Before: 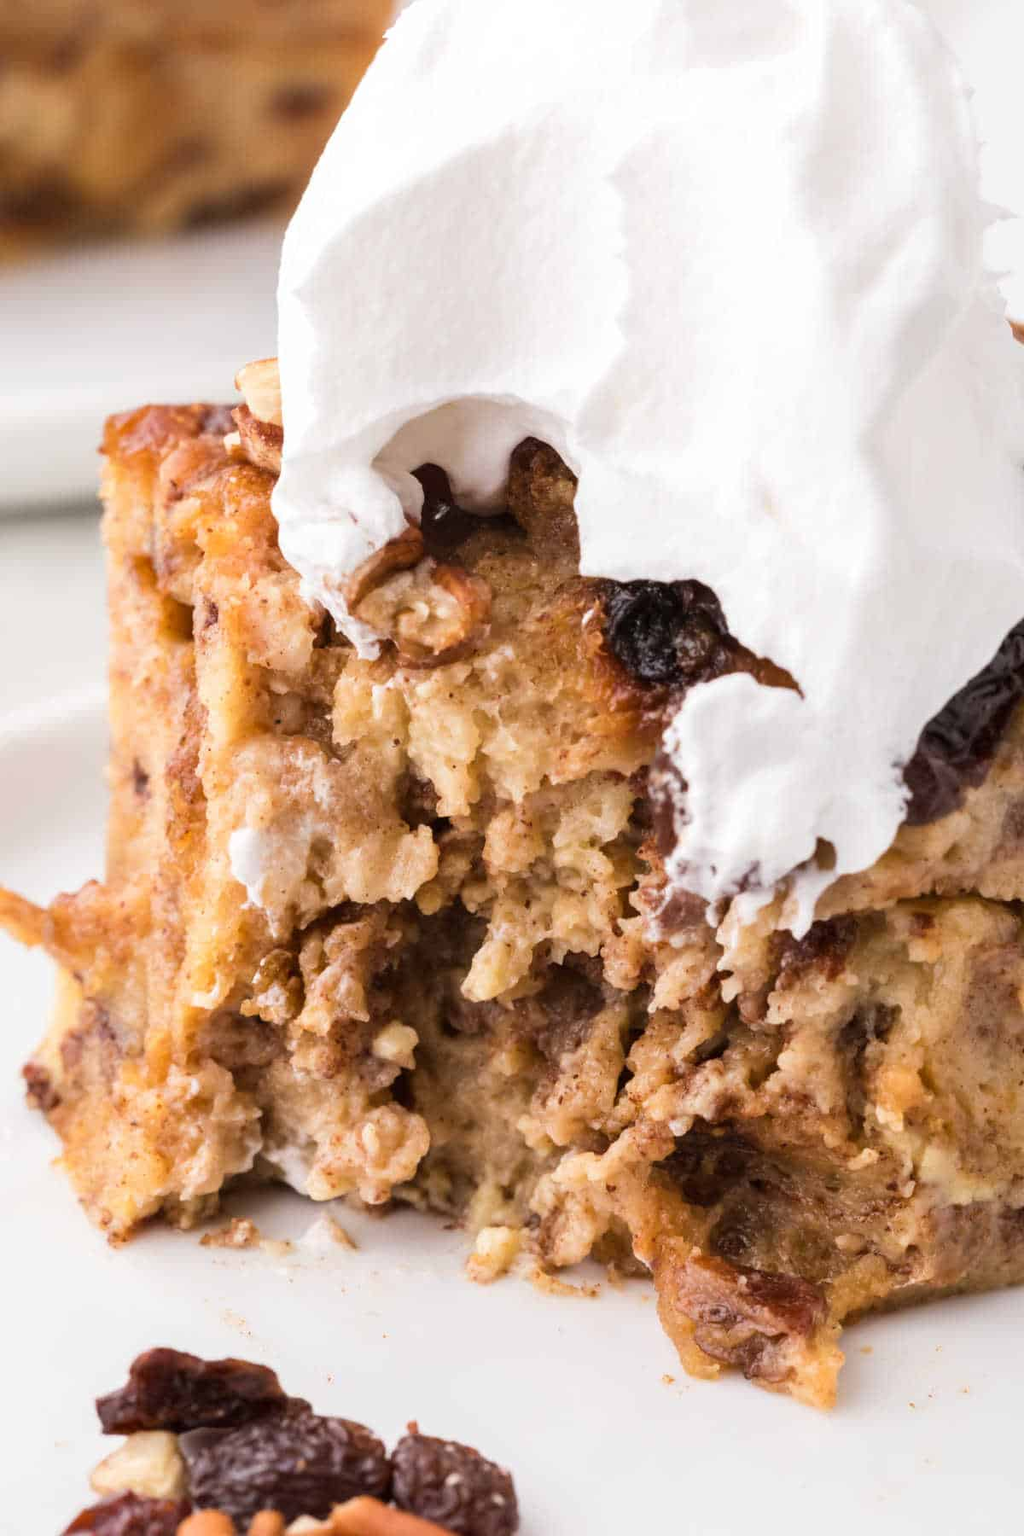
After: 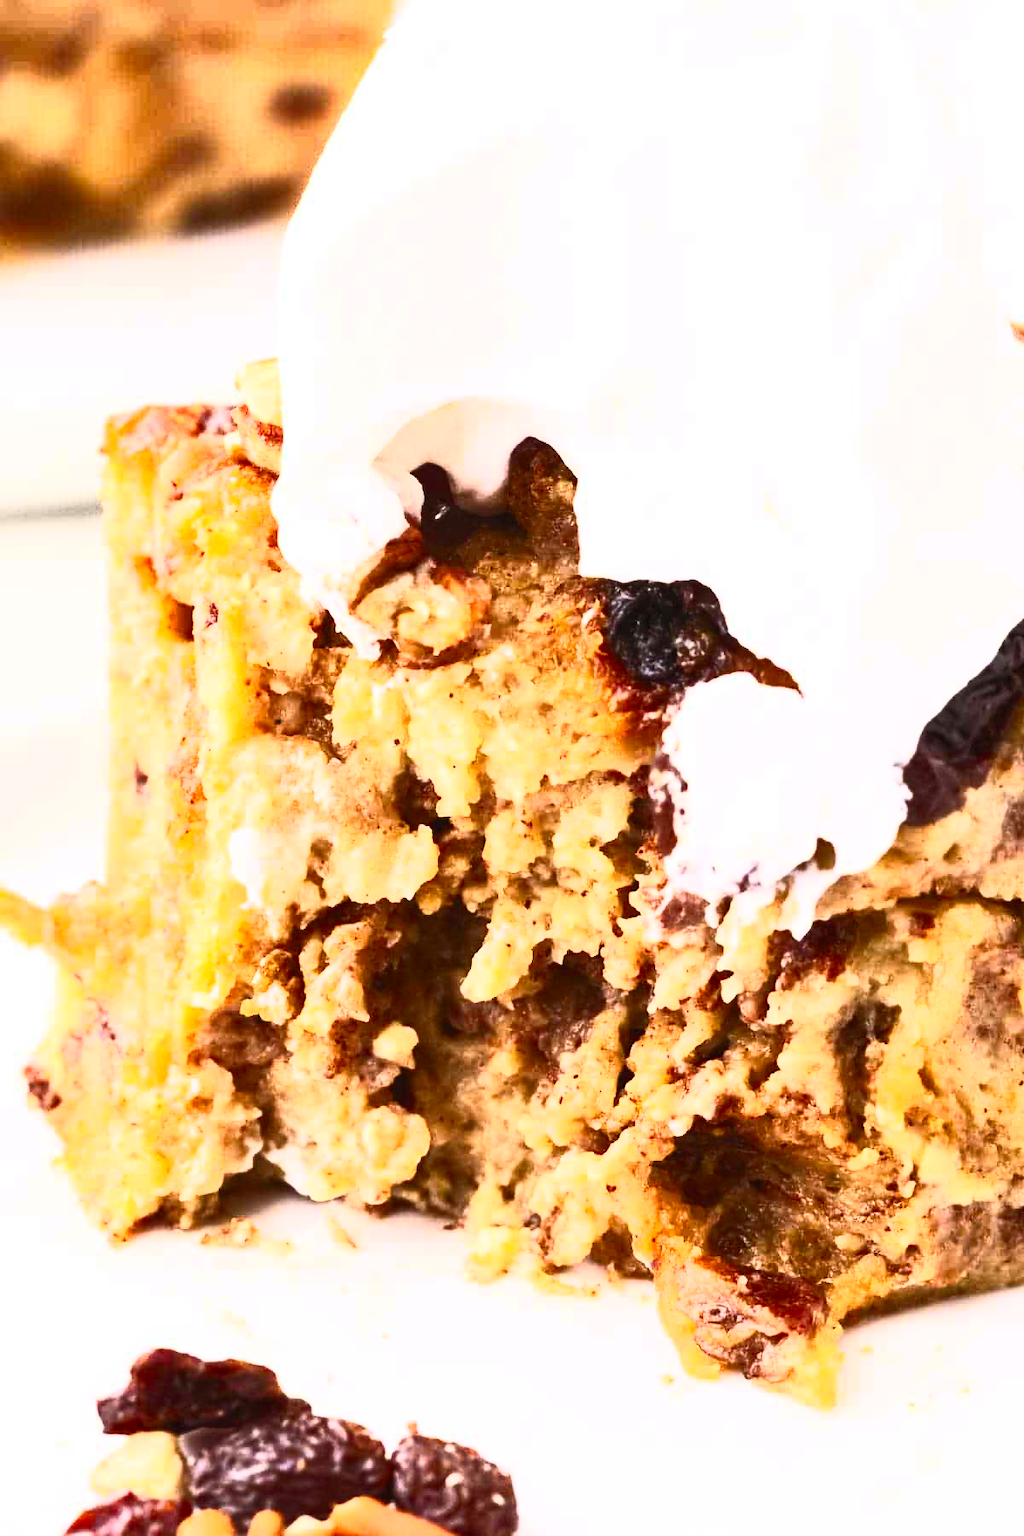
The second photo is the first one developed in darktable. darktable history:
contrast brightness saturation: contrast 0.848, brightness 0.584, saturation 0.592
